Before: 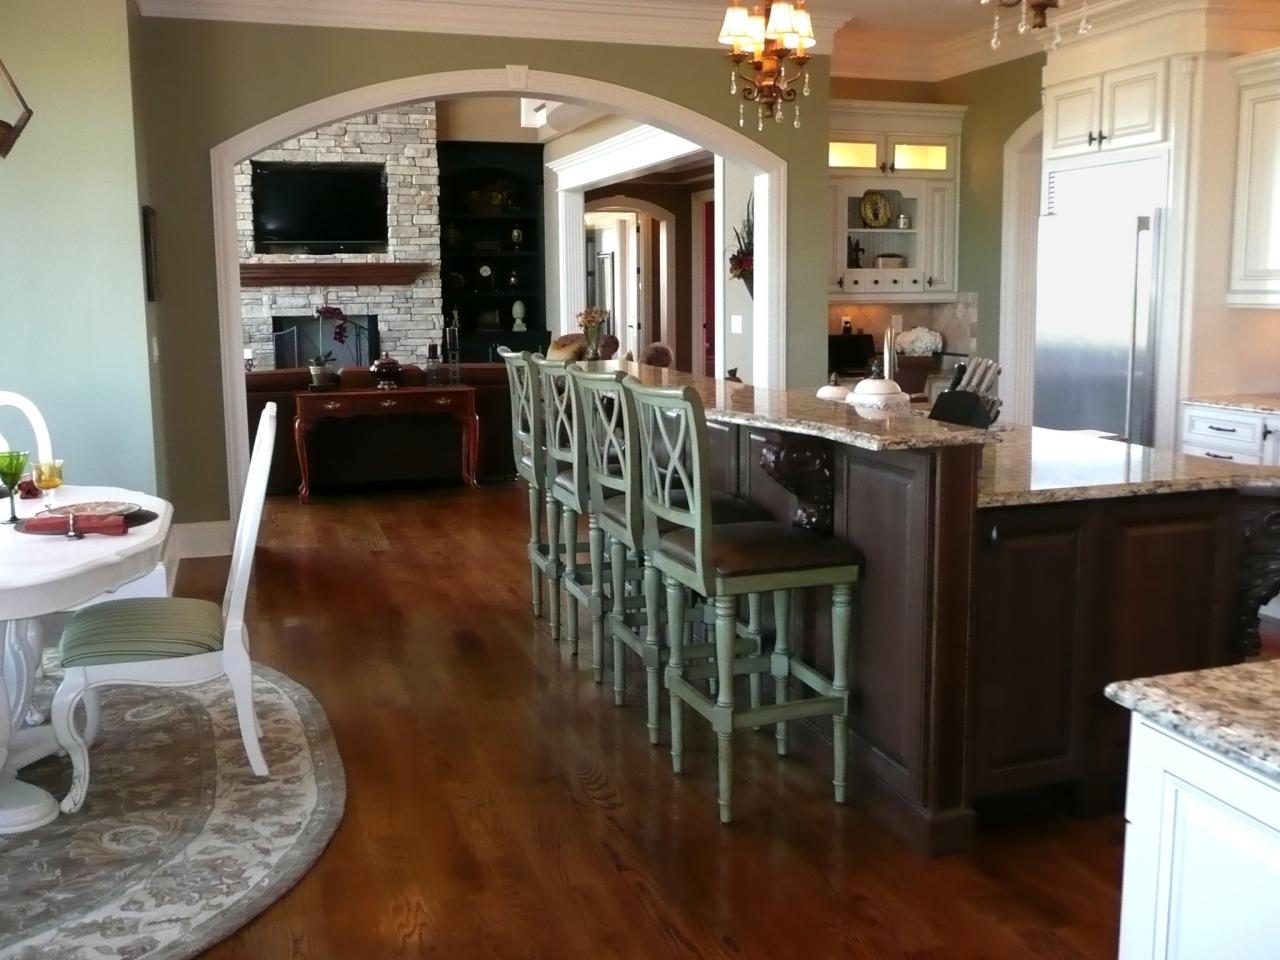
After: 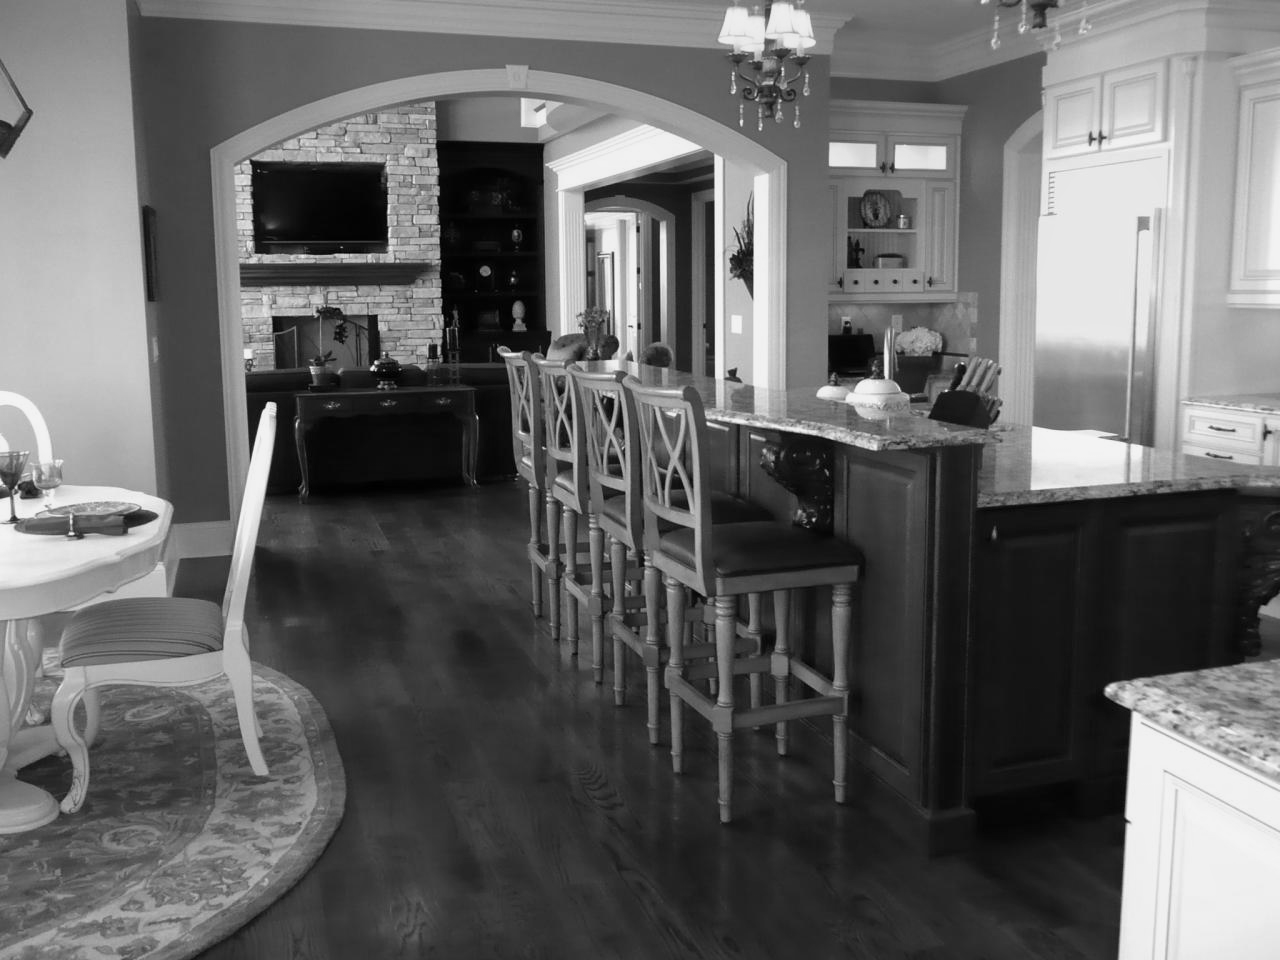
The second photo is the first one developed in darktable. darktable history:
monochrome: a 14.95, b -89.96
color zones: curves: ch1 [(0.239, 0.552) (0.75, 0.5)]; ch2 [(0.25, 0.462) (0.749, 0.457)], mix 25.94%
